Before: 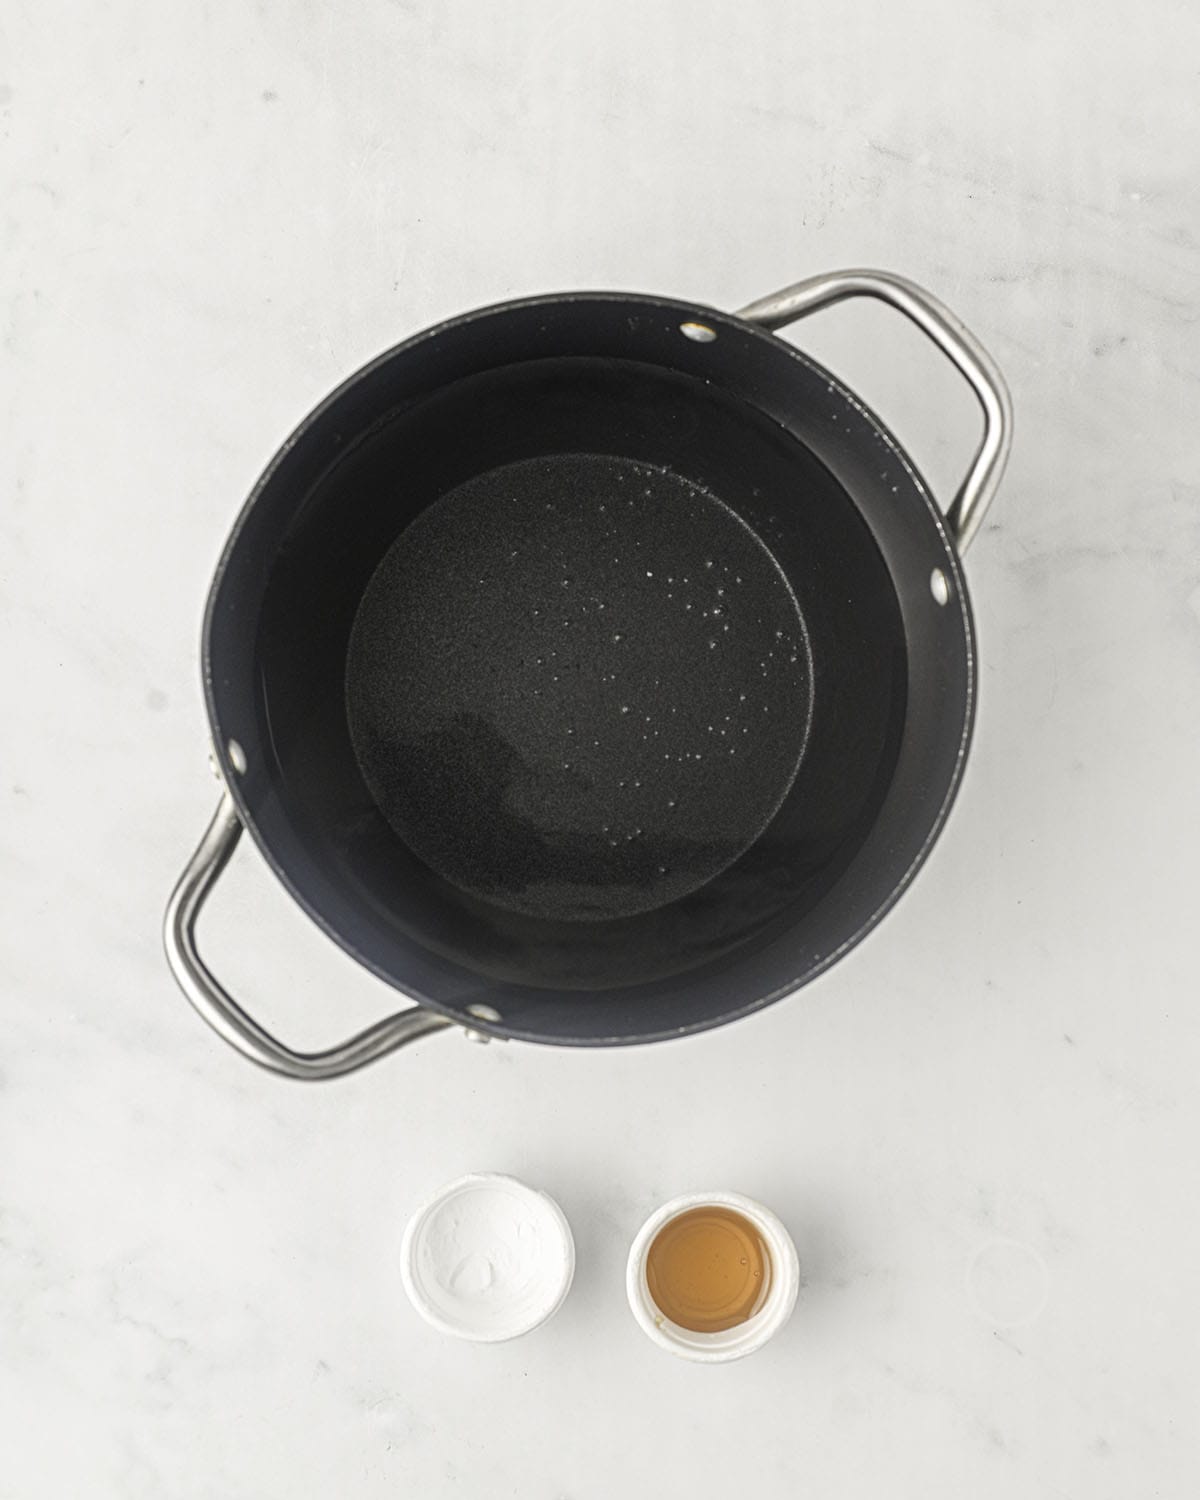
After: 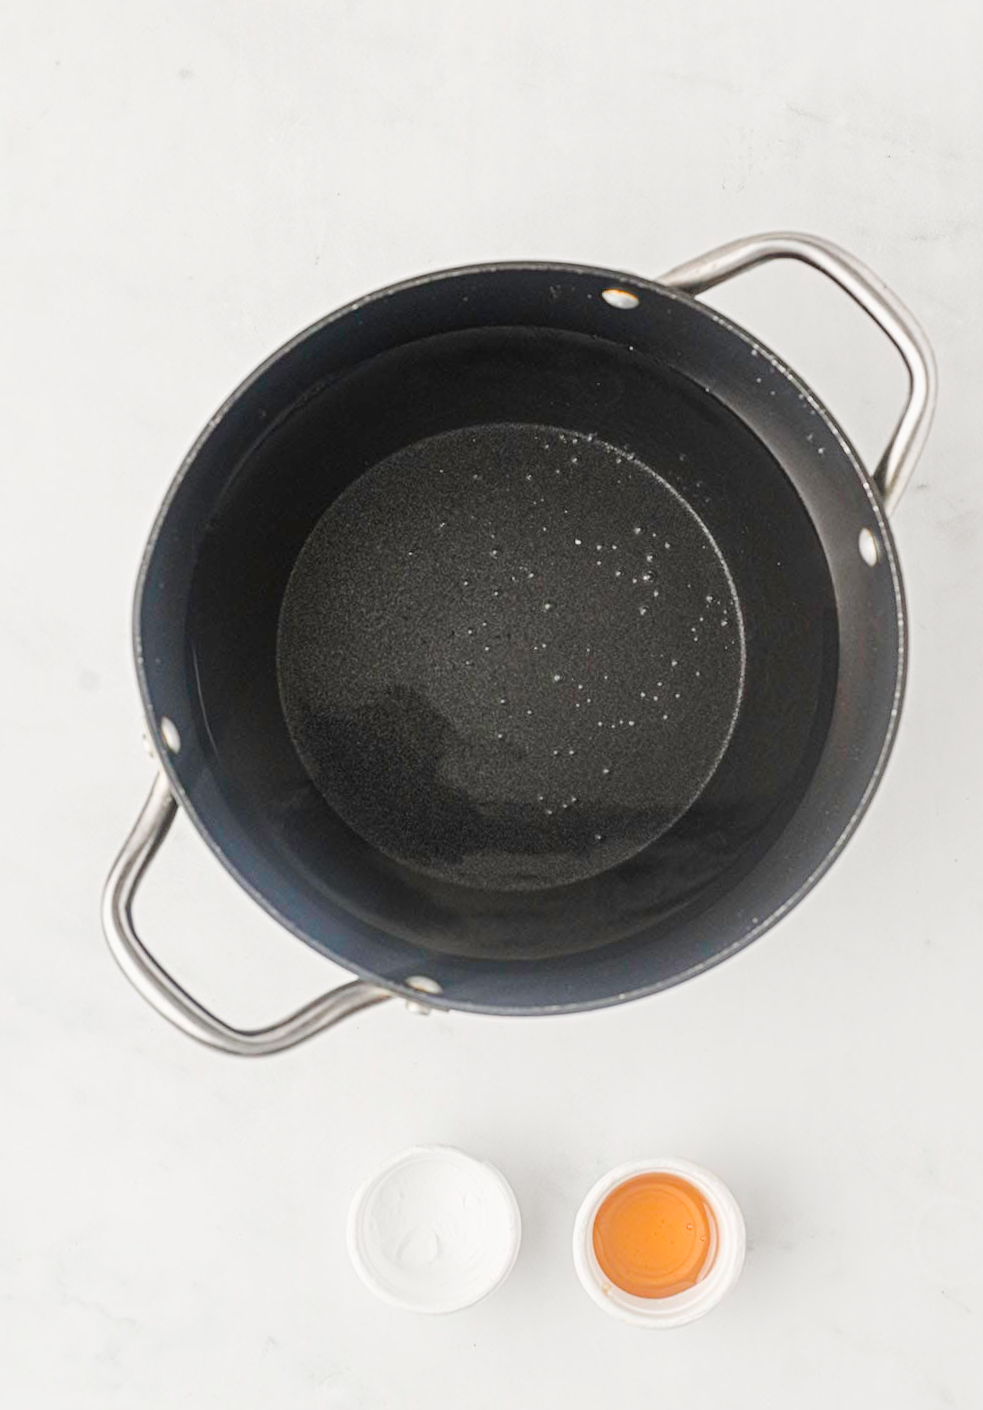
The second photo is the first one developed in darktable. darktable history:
tone curve: curves: ch0 [(0, 0) (0.071, 0.047) (0.266, 0.26) (0.483, 0.554) (0.753, 0.811) (1, 0.983)]; ch1 [(0, 0) (0.346, 0.307) (0.408, 0.387) (0.463, 0.465) (0.482, 0.493) (0.502, 0.5) (0.517, 0.502) (0.55, 0.548) (0.597, 0.61) (0.651, 0.698) (1, 1)]; ch2 [(0, 0) (0.346, 0.34) (0.434, 0.46) (0.485, 0.494) (0.5, 0.494) (0.517, 0.506) (0.526, 0.545) (0.583, 0.61) (0.625, 0.659) (1, 1)], preserve colors none
crop and rotate: angle 1.47°, left 4.262%, top 0.608%, right 11.145%, bottom 2.388%
